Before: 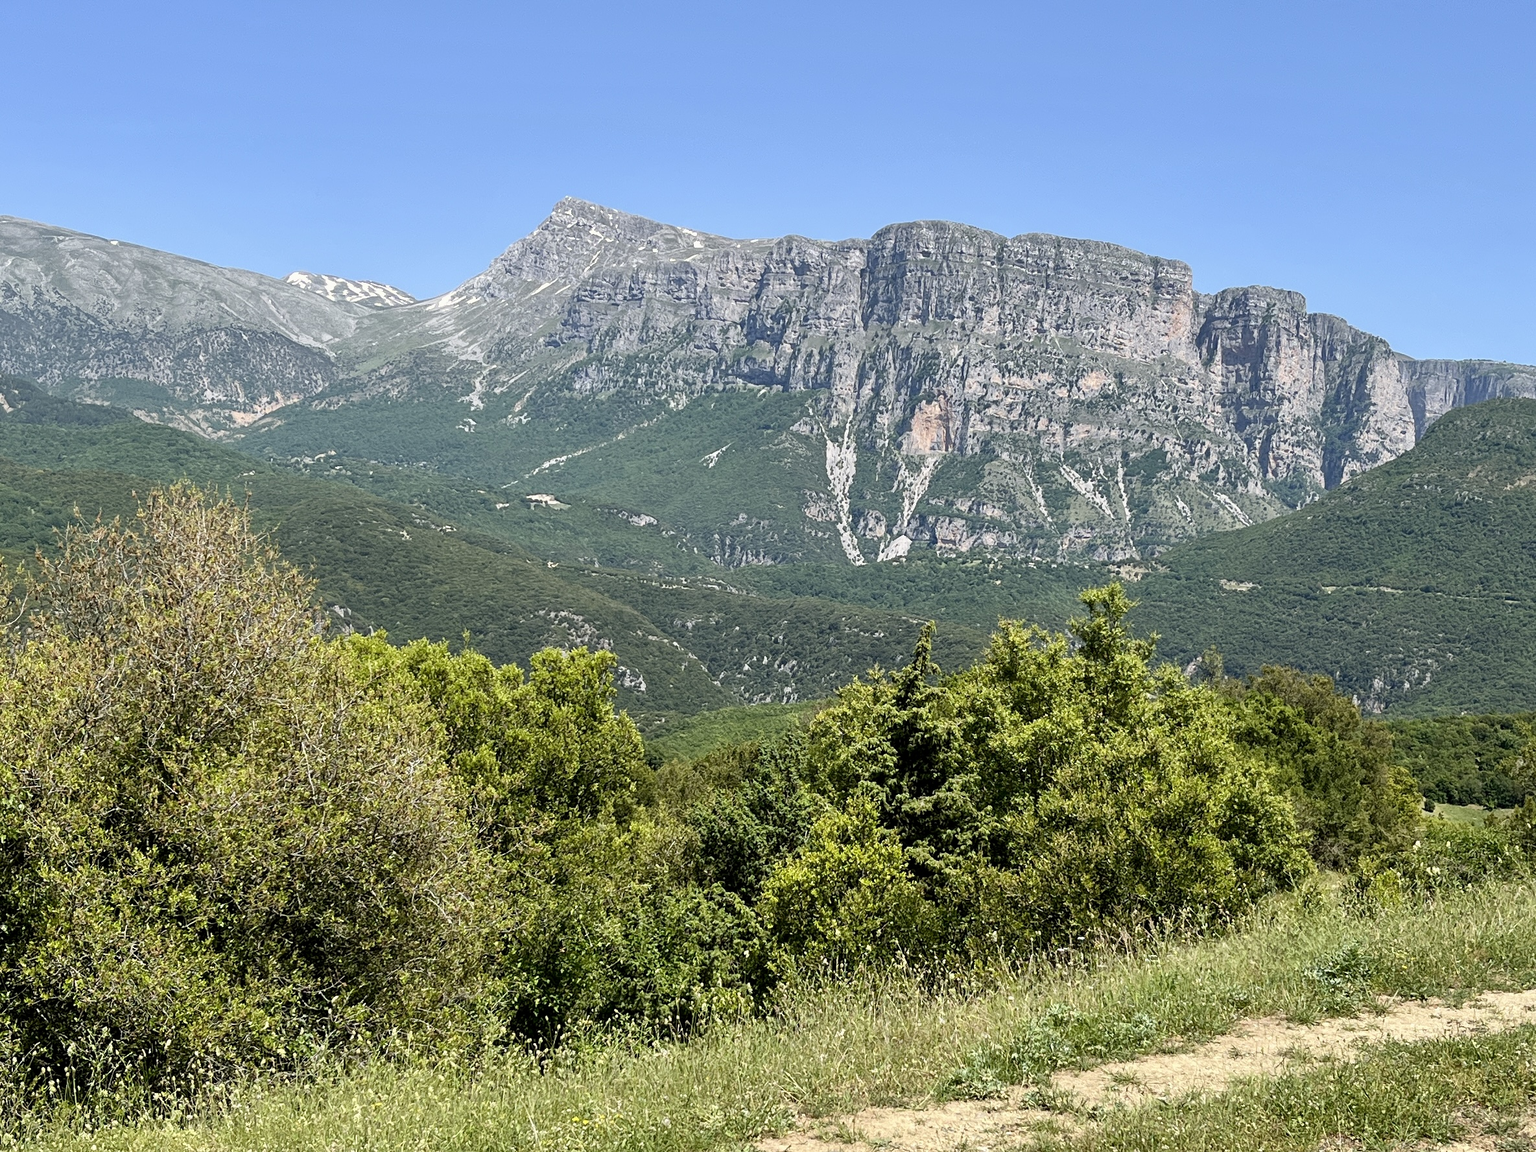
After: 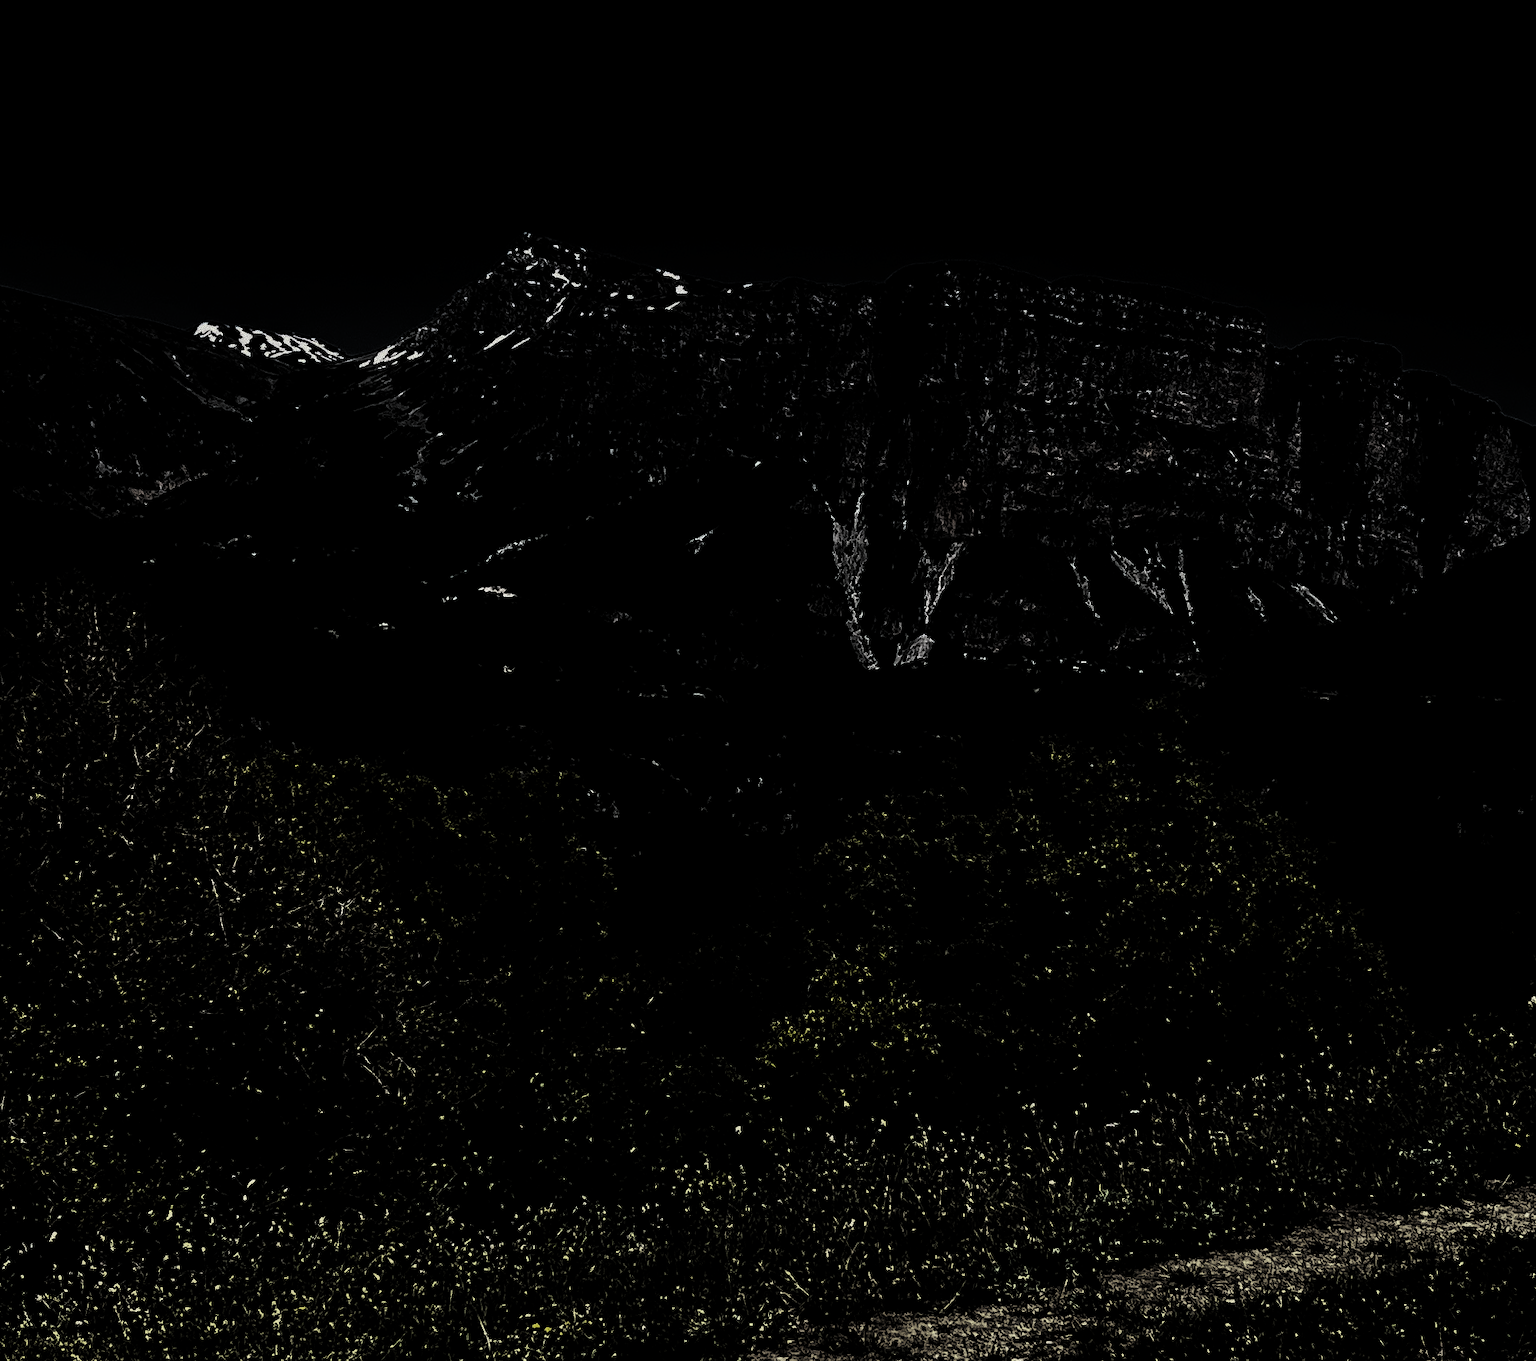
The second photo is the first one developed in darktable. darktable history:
levels: levels [0.721, 0.937, 0.997]
crop: left 8.026%, right 7.374%
rotate and perspective: crop left 0, crop top 0
